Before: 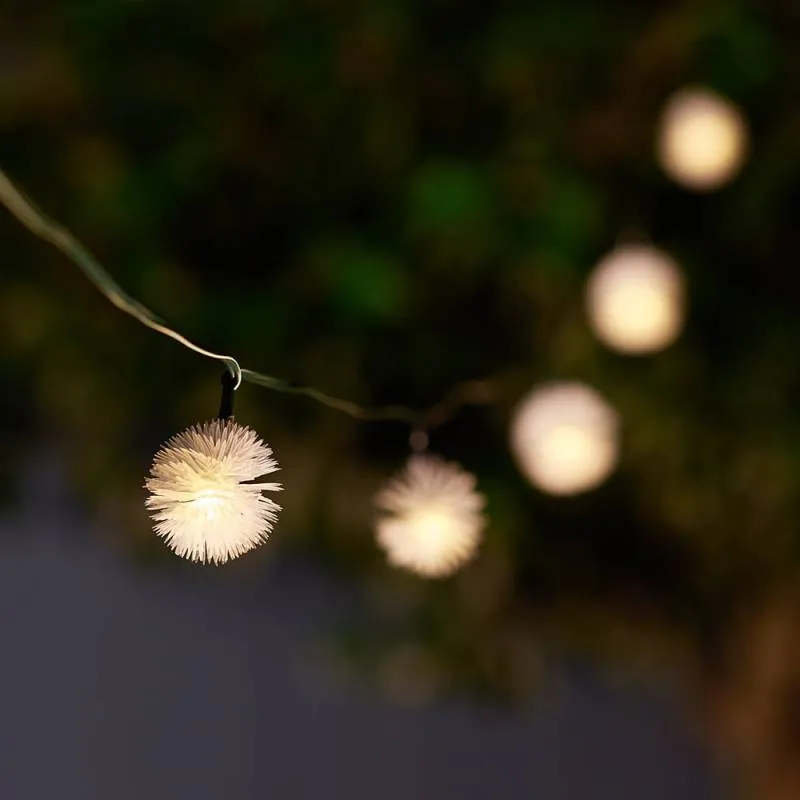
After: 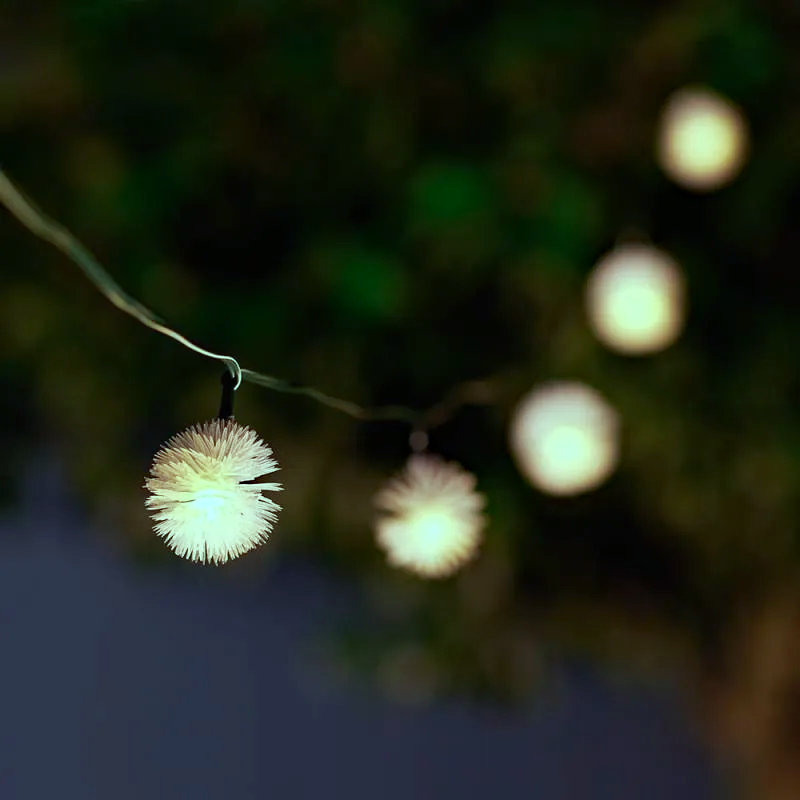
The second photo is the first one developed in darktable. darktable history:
haze removal: compatibility mode true, adaptive false
color balance rgb: shadows lift › chroma 7.23%, shadows lift › hue 246.48°, highlights gain › chroma 5.38%, highlights gain › hue 196.93°, white fulcrum 1 EV
